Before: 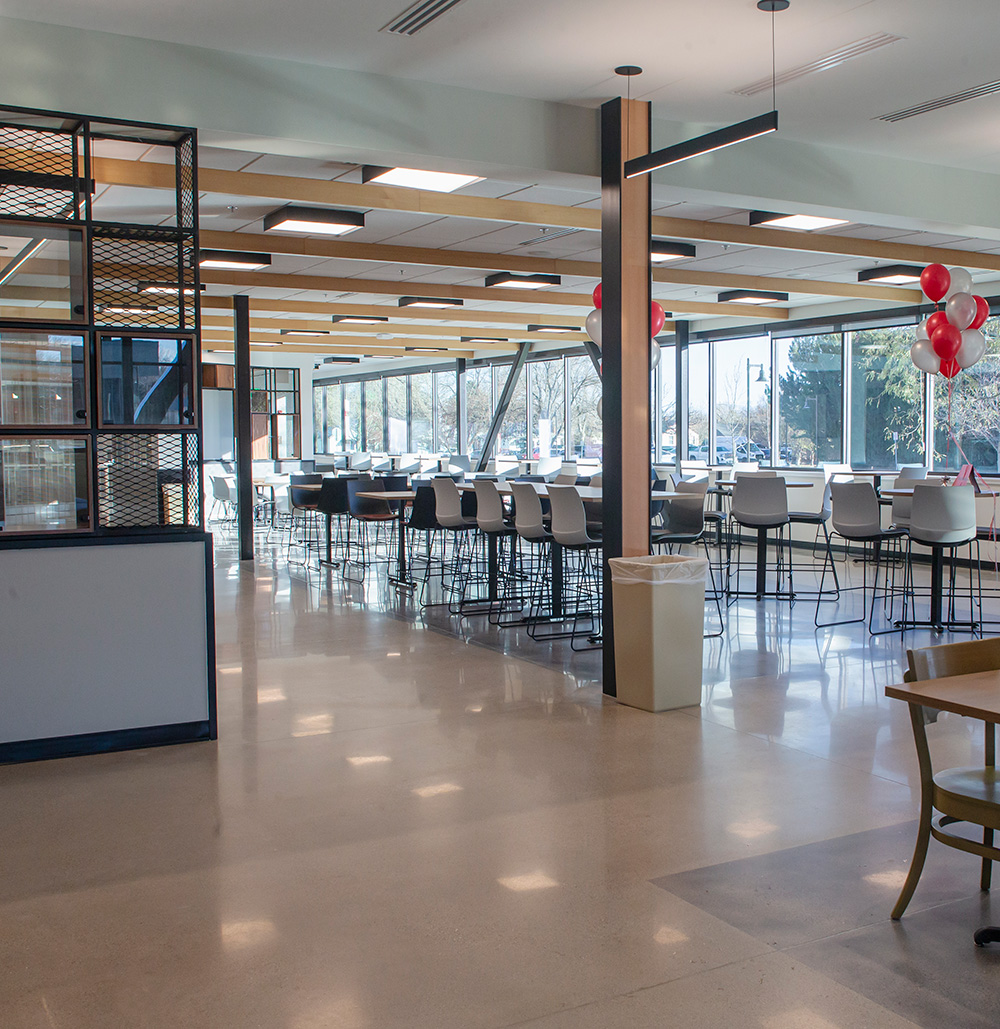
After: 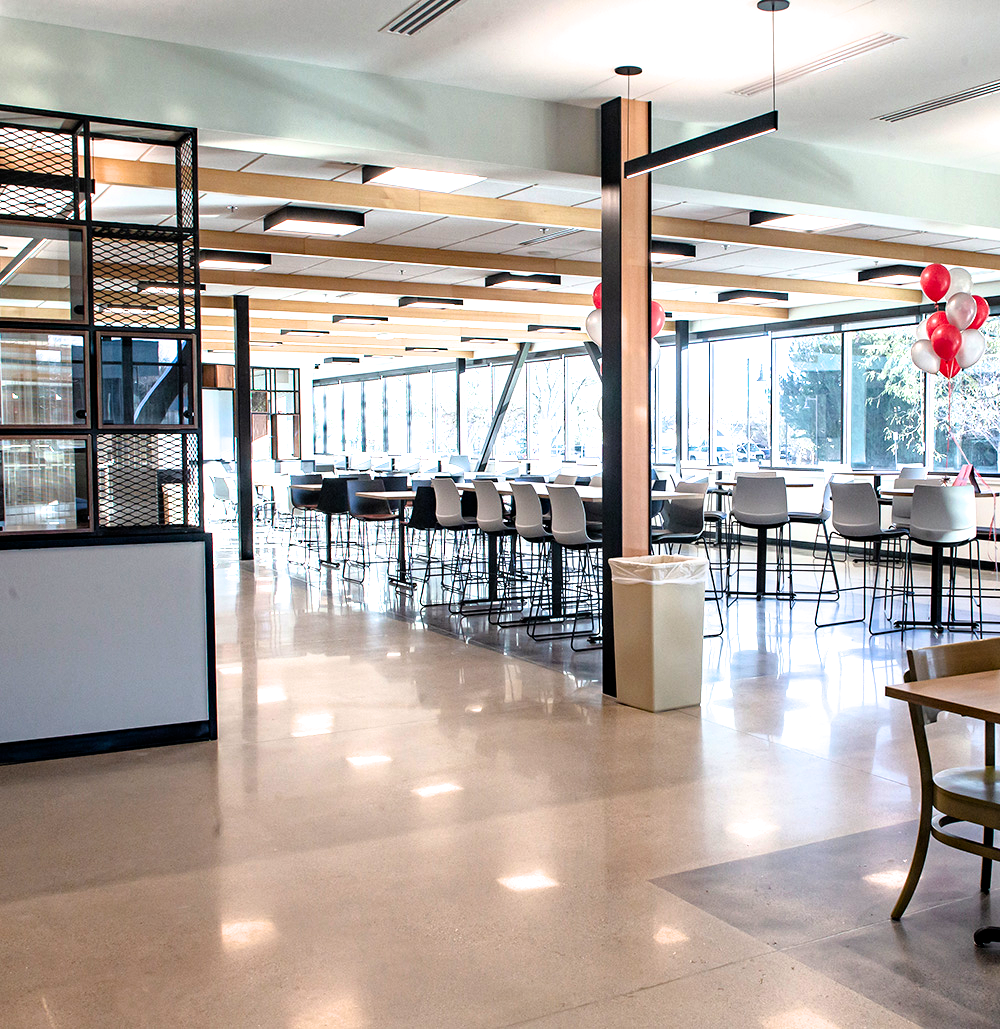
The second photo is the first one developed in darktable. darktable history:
filmic rgb: black relative exposure -8.25 EV, white relative exposure 2.2 EV, target white luminance 99.972%, hardness 7.12, latitude 74.72%, contrast 1.323, highlights saturation mix -1.8%, shadows ↔ highlights balance 30.79%
haze removal: compatibility mode true, adaptive false
tone equalizer: -8 EV -0.382 EV, -7 EV -0.366 EV, -6 EV -0.339 EV, -5 EV -0.212 EV, -3 EV 0.211 EV, -2 EV 0.321 EV, -1 EV 0.366 EV, +0 EV 0.395 EV, smoothing diameter 24.93%, edges refinement/feathering 11.13, preserve details guided filter
exposure: exposure 0.491 EV, compensate highlight preservation false
